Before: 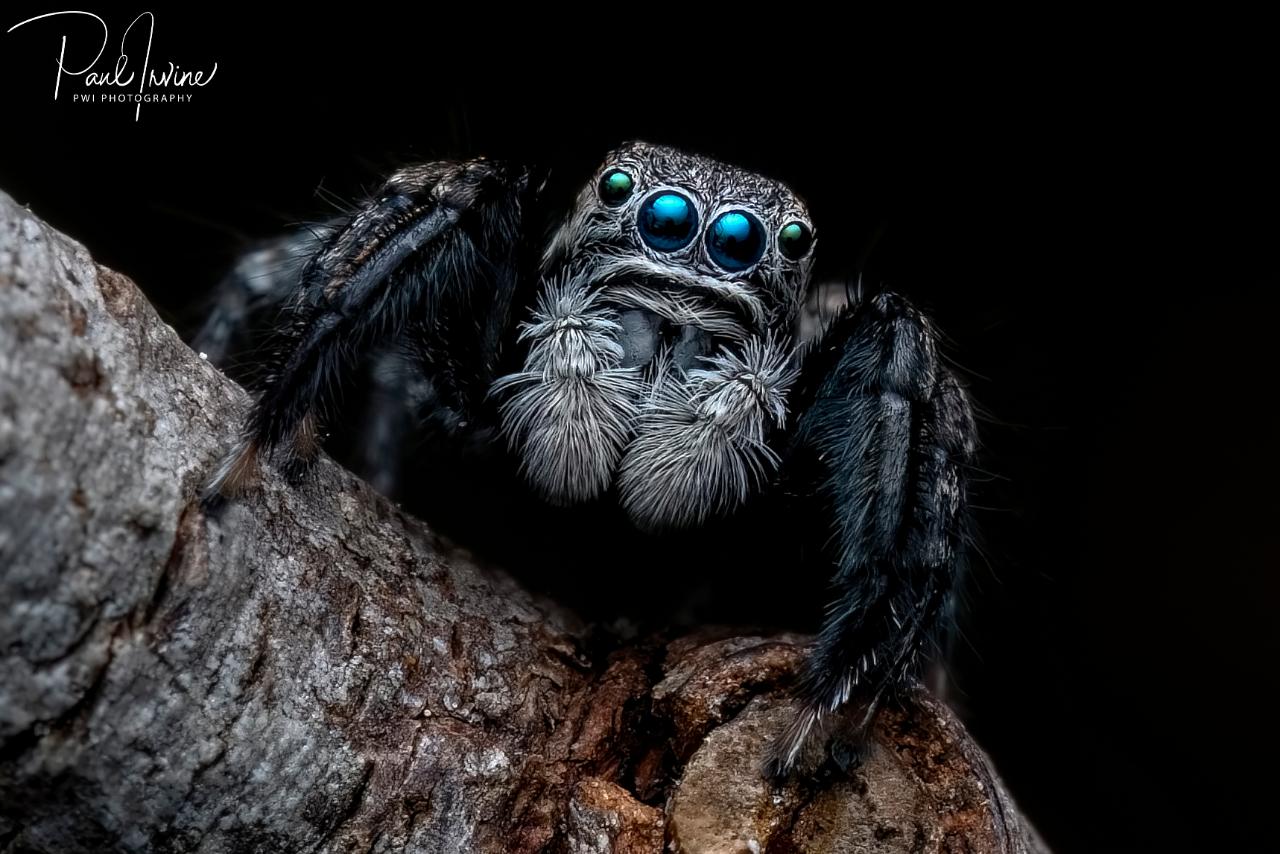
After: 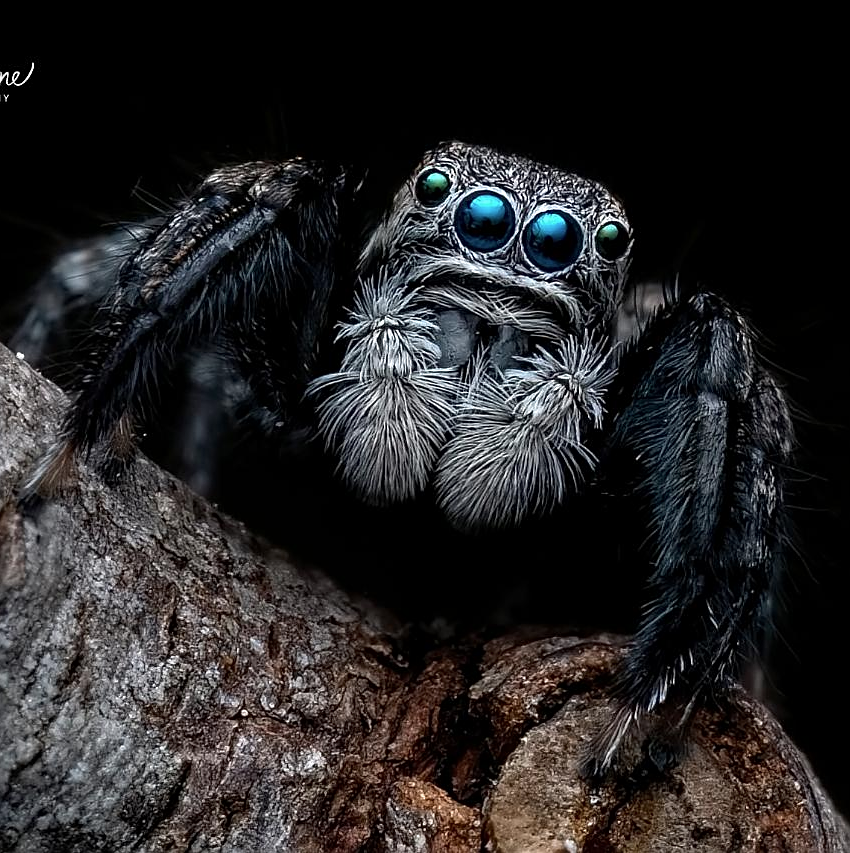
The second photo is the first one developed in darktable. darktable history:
crop and rotate: left 14.322%, right 19.236%
sharpen: on, module defaults
contrast brightness saturation: saturation -0.088
